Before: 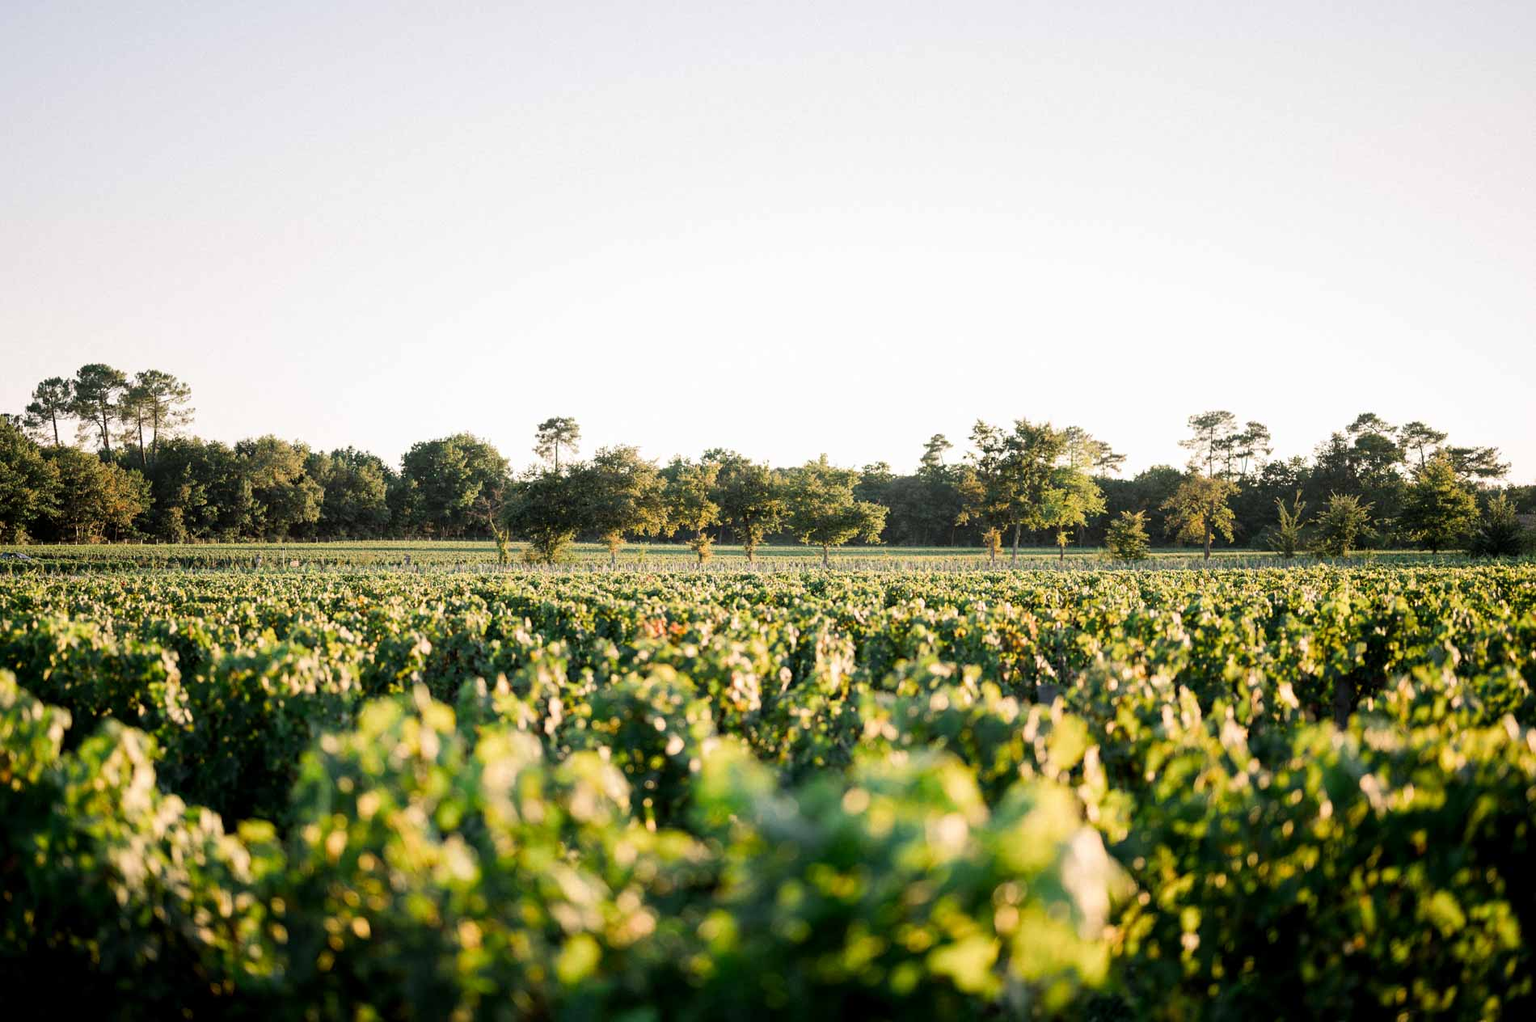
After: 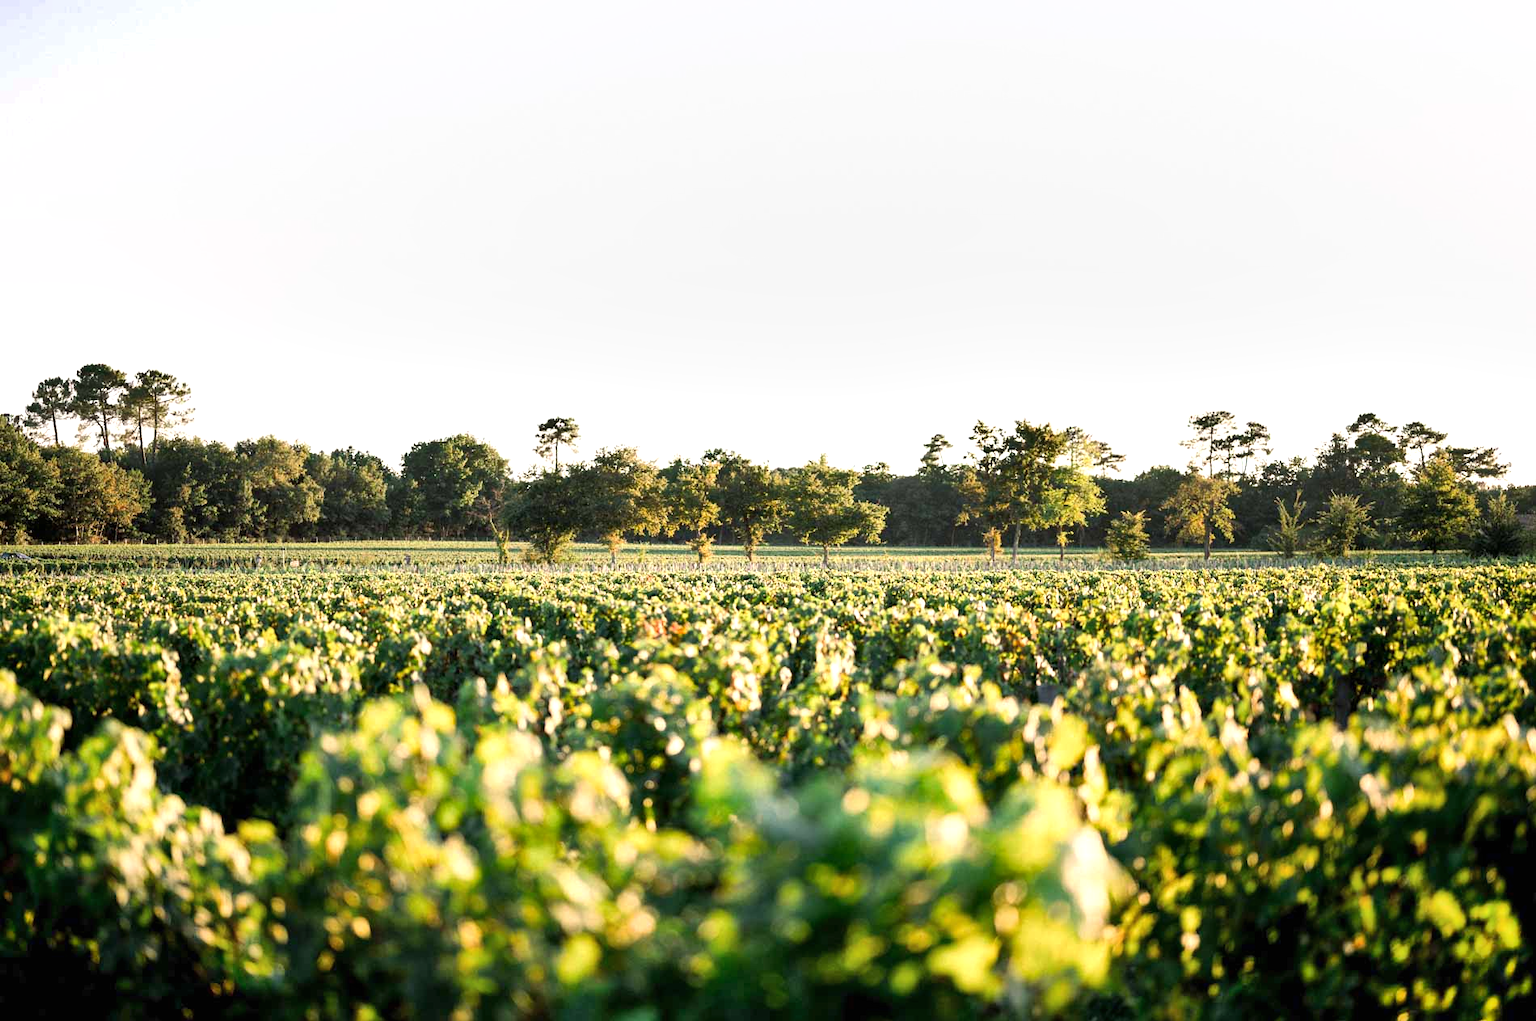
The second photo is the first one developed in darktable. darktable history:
exposure: black level correction 0, exposure 0.5 EV, compensate highlight preservation false
shadows and highlights: soften with gaussian
